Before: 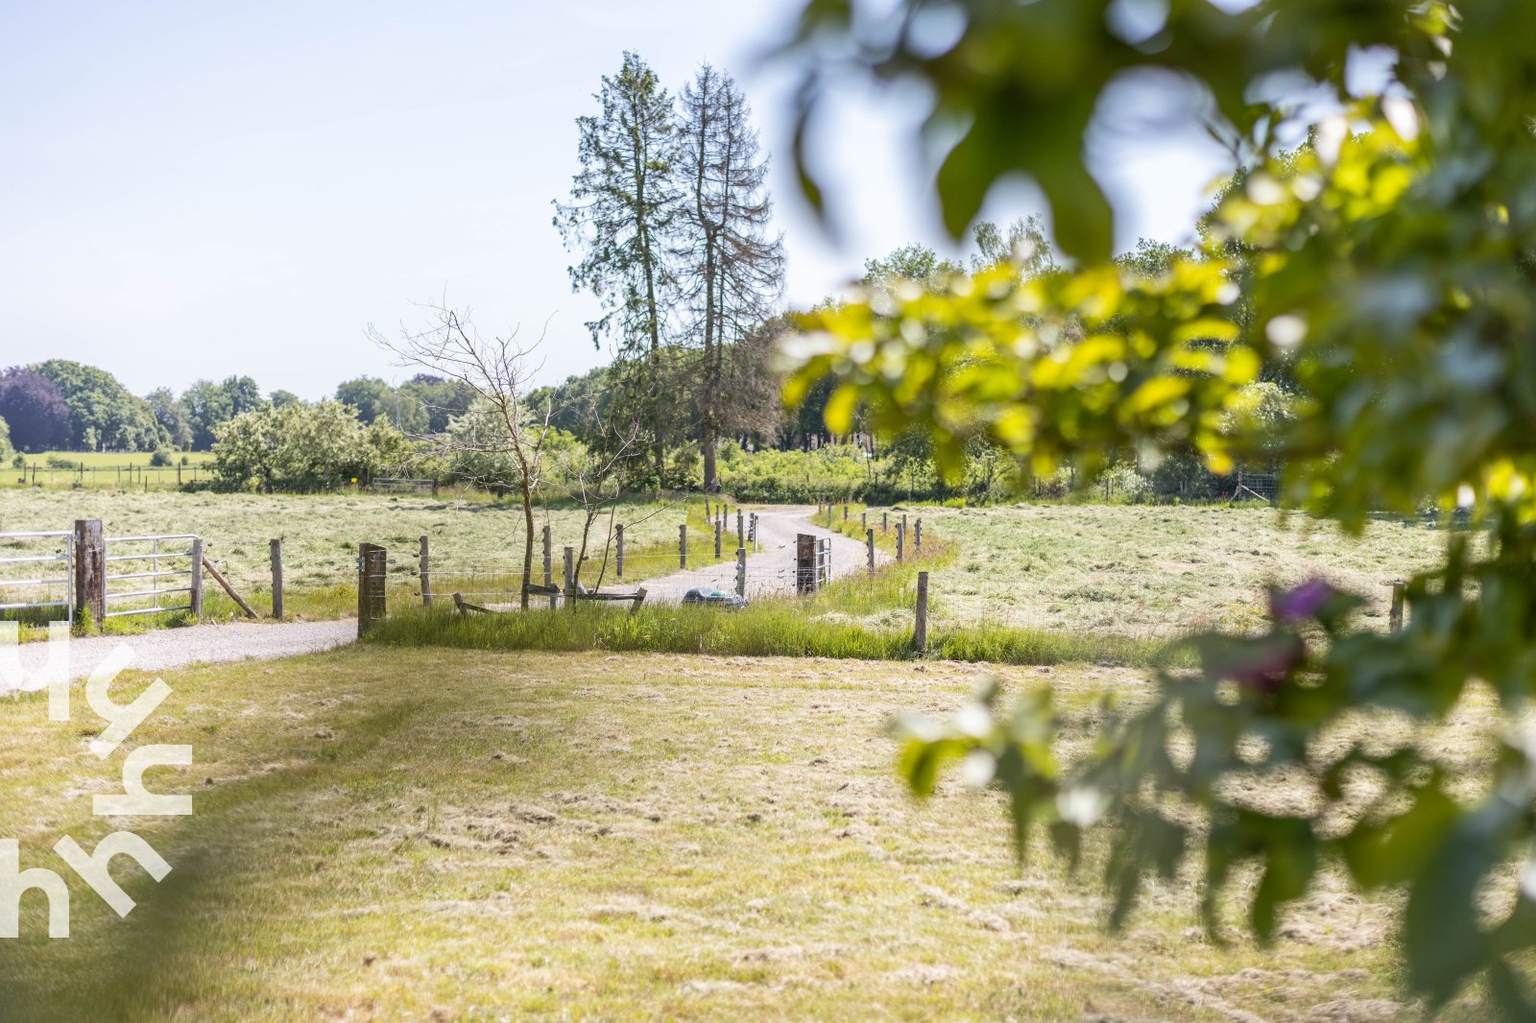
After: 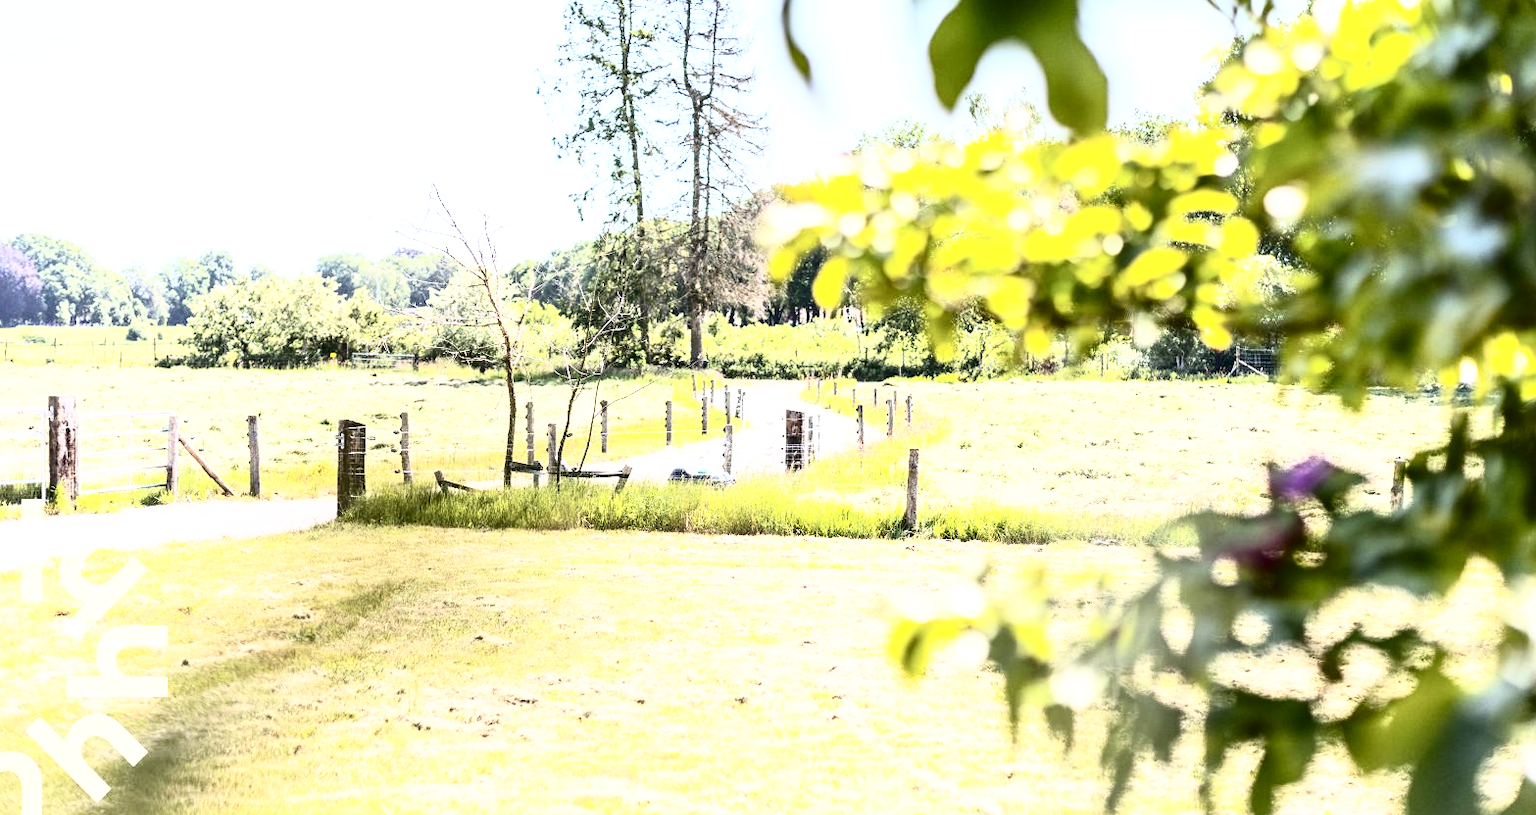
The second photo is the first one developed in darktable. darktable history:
crop and rotate: left 1.82%, top 12.974%, right 0.231%, bottom 8.948%
exposure: exposure 0.602 EV, compensate highlight preservation false
base curve: curves: ch0 [(0, 0) (0.666, 0.806) (1, 1)], preserve colors none
tone curve: curves: ch0 [(0, 0) (0.003, 0.003) (0.011, 0.006) (0.025, 0.01) (0.044, 0.016) (0.069, 0.02) (0.1, 0.025) (0.136, 0.034) (0.177, 0.051) (0.224, 0.08) (0.277, 0.131) (0.335, 0.209) (0.399, 0.328) (0.468, 0.47) (0.543, 0.629) (0.623, 0.788) (0.709, 0.903) (0.801, 0.965) (0.898, 0.989) (1, 1)], color space Lab, independent channels, preserve colors none
